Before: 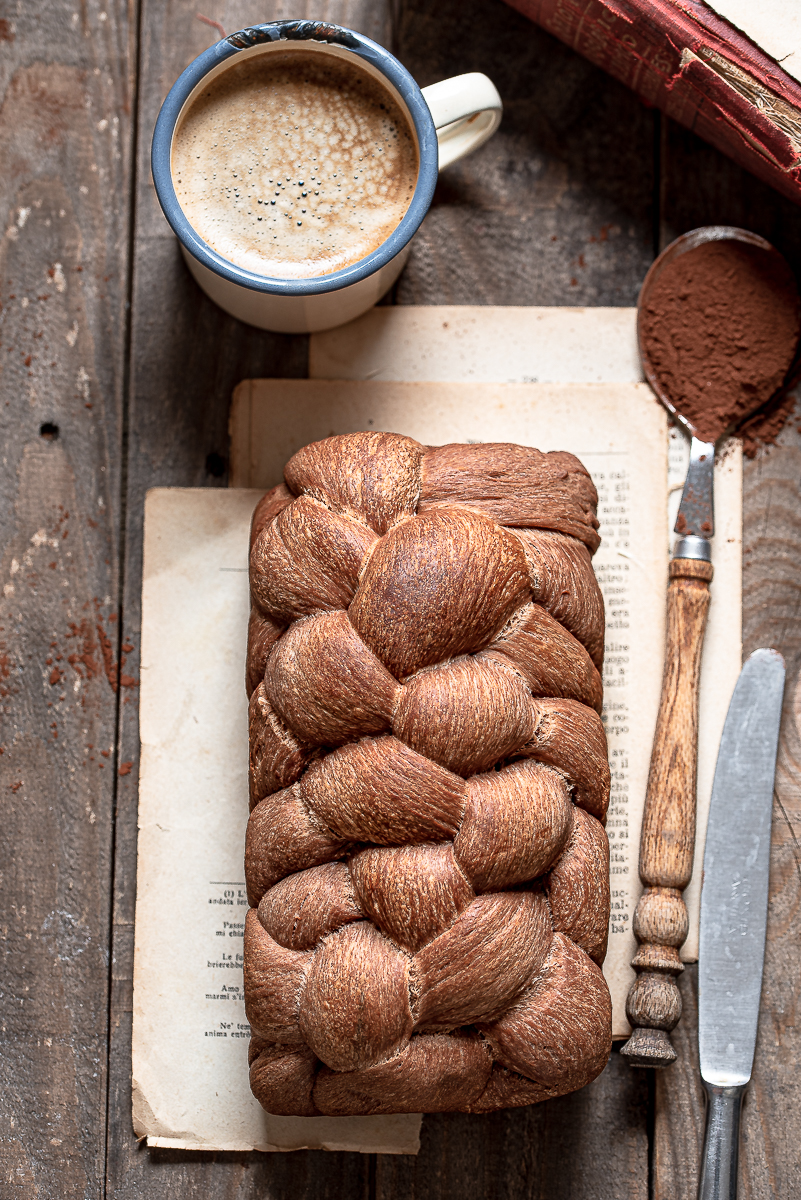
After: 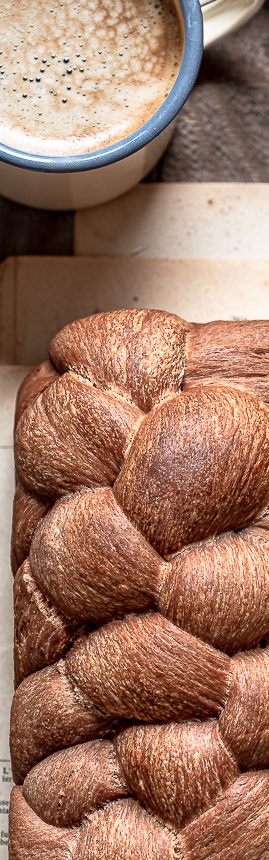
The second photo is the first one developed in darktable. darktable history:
crop and rotate: left 29.366%, top 10.289%, right 36.947%, bottom 17.992%
